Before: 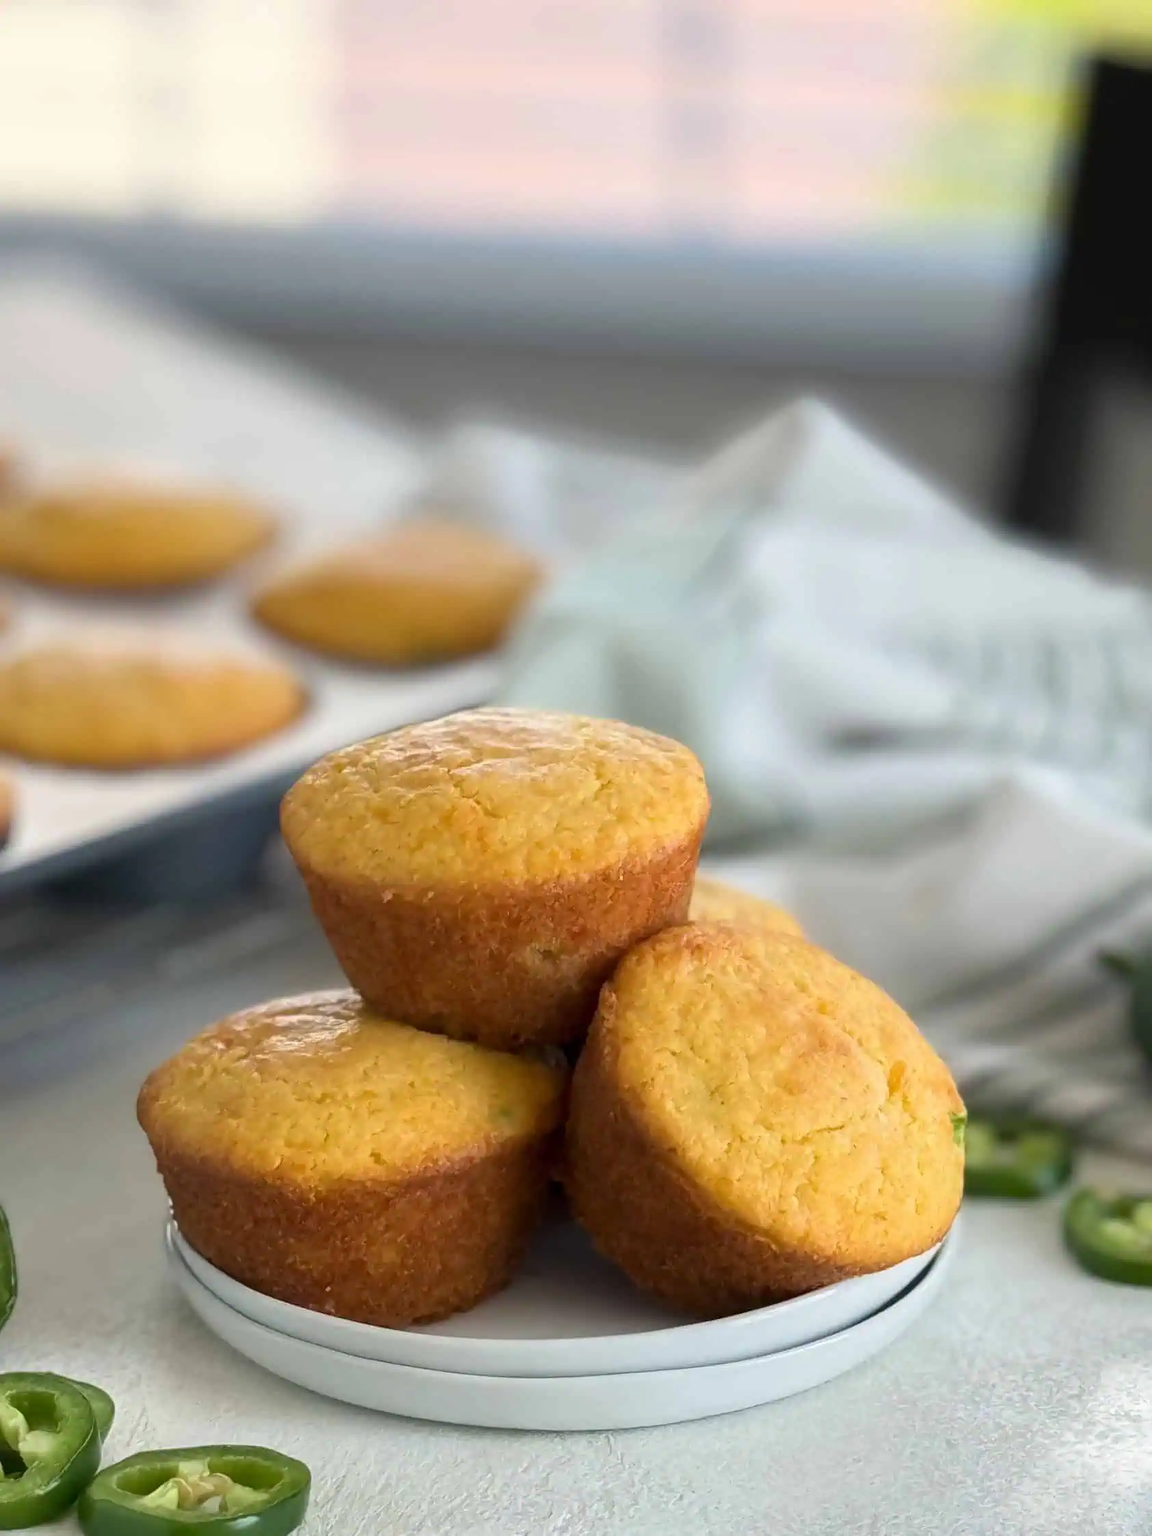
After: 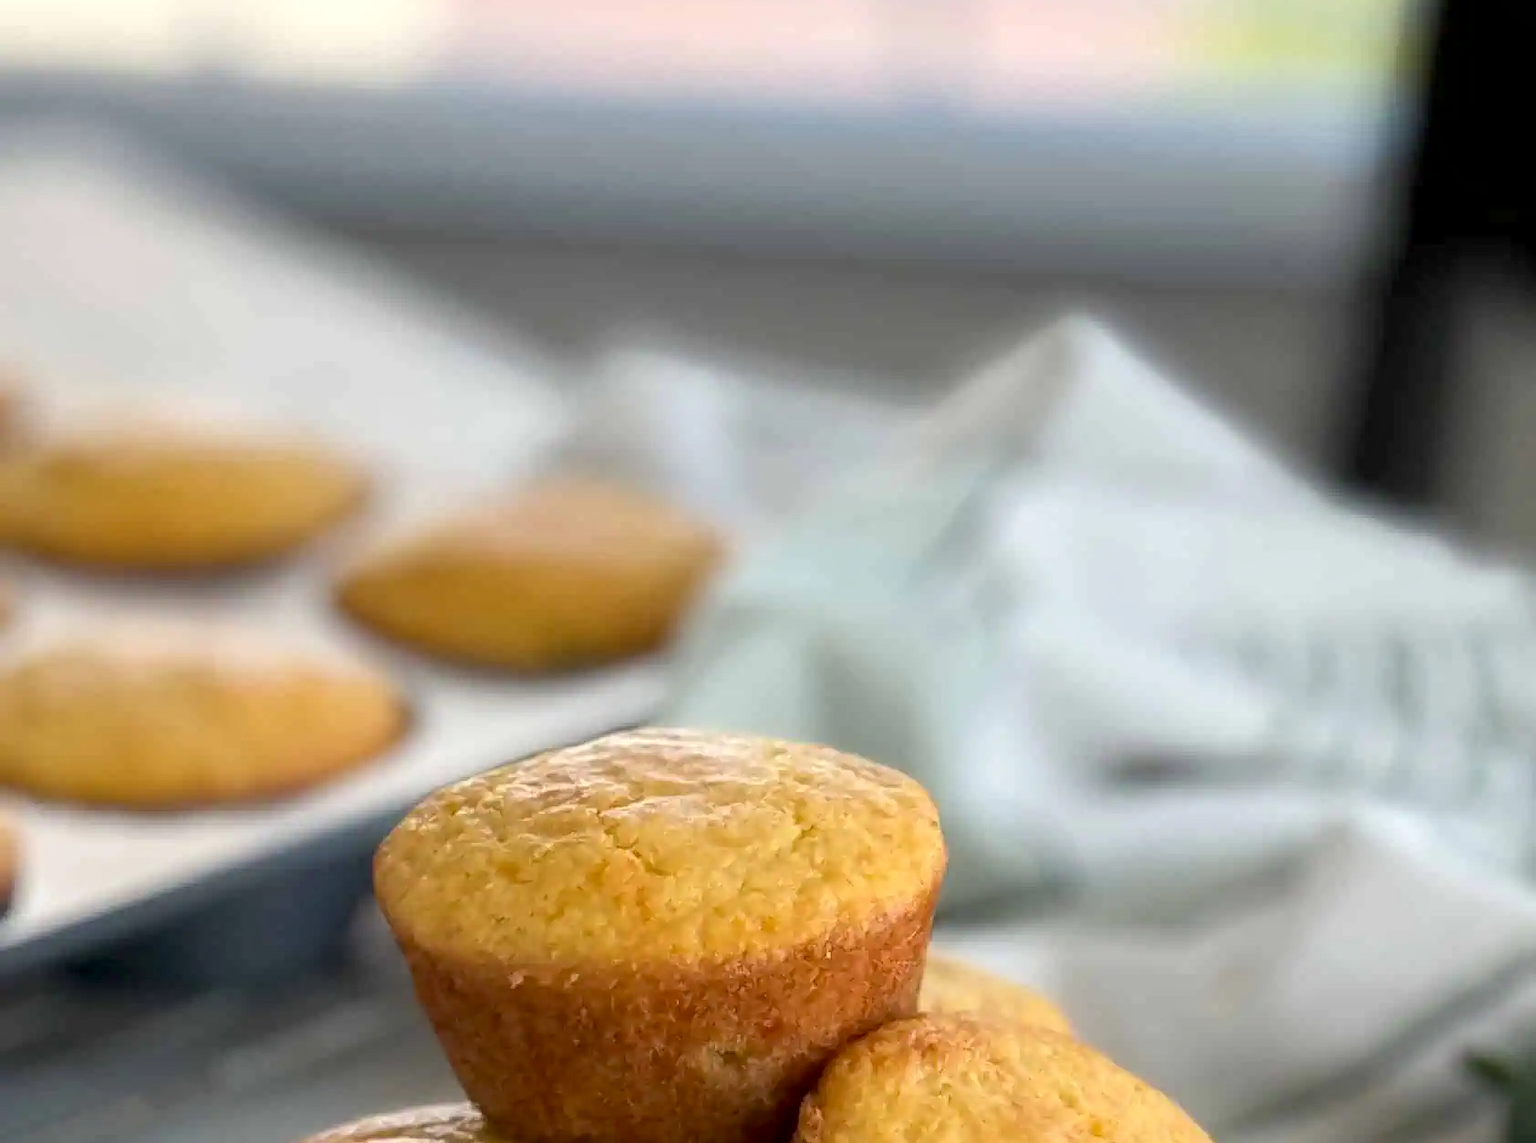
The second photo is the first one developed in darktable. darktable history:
crop and rotate: top 10.531%, bottom 33.577%
local contrast: highlights 101%, shadows 97%, detail 132%, midtone range 0.2
exposure: black level correction 0.004, exposure 0.016 EV, compensate exposure bias true, compensate highlight preservation false
